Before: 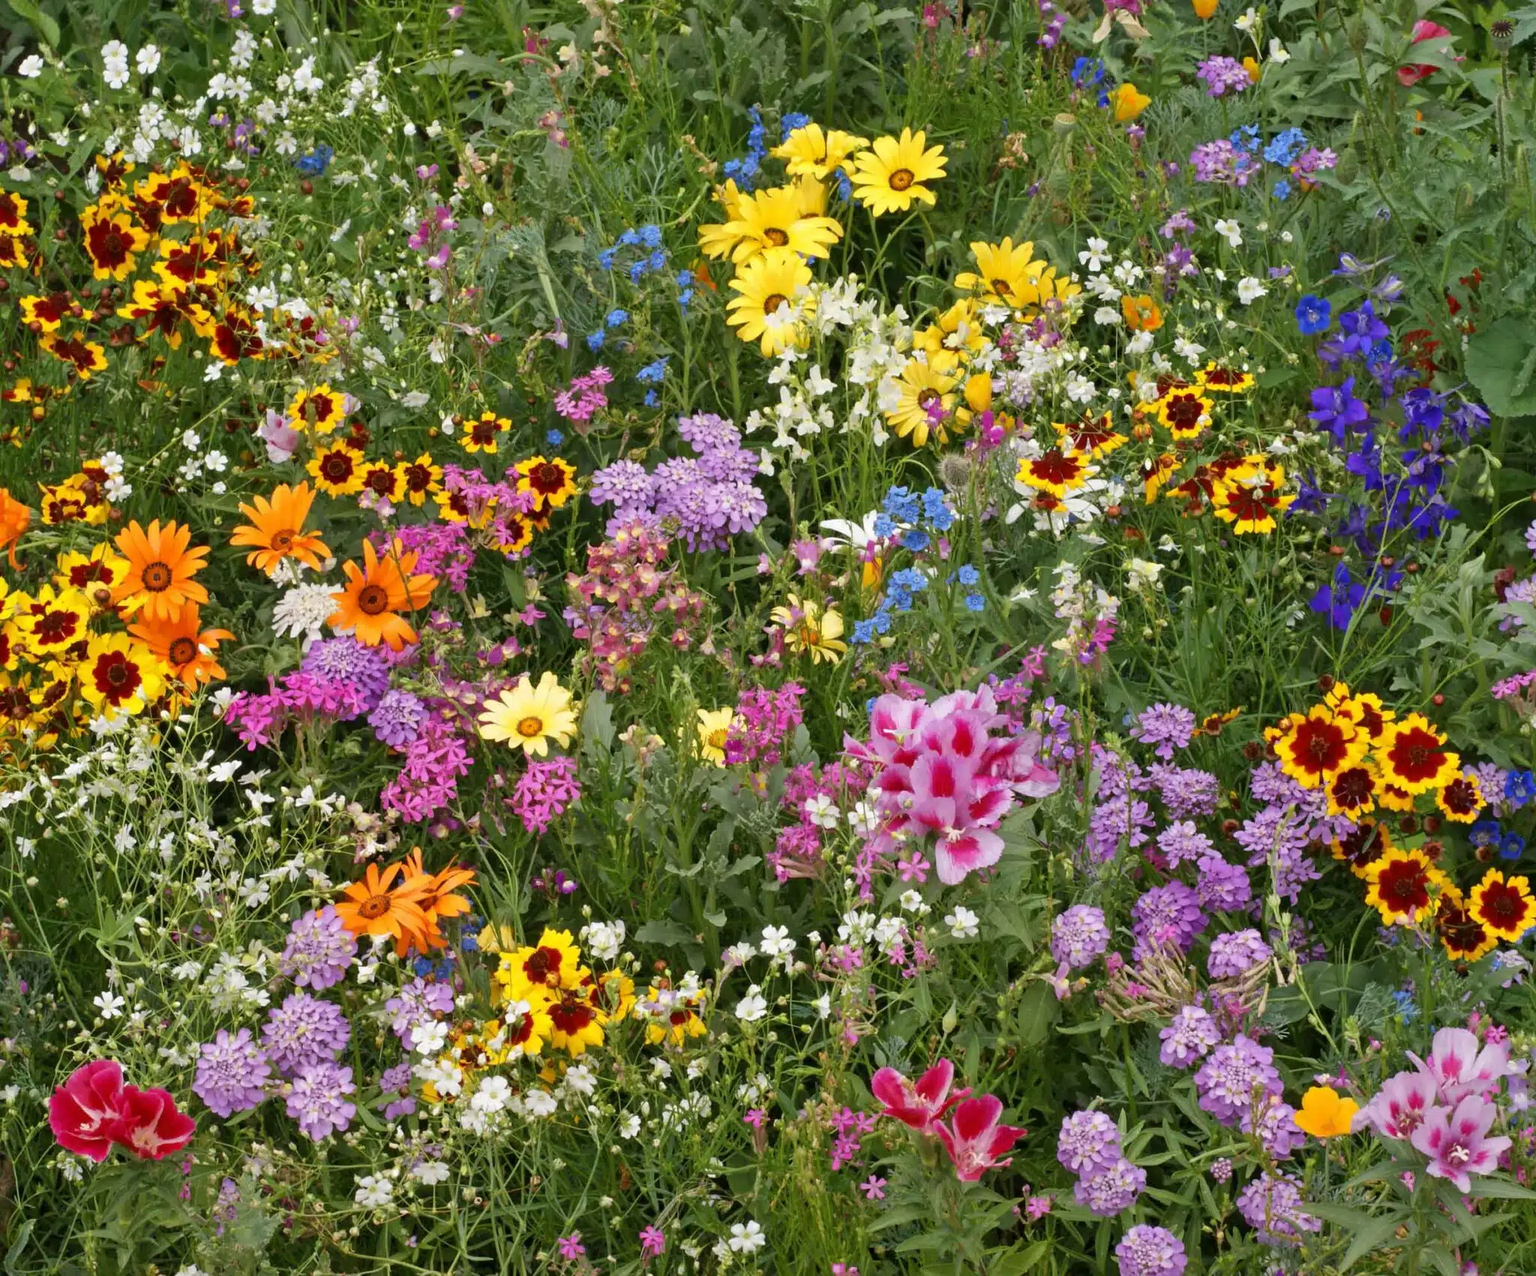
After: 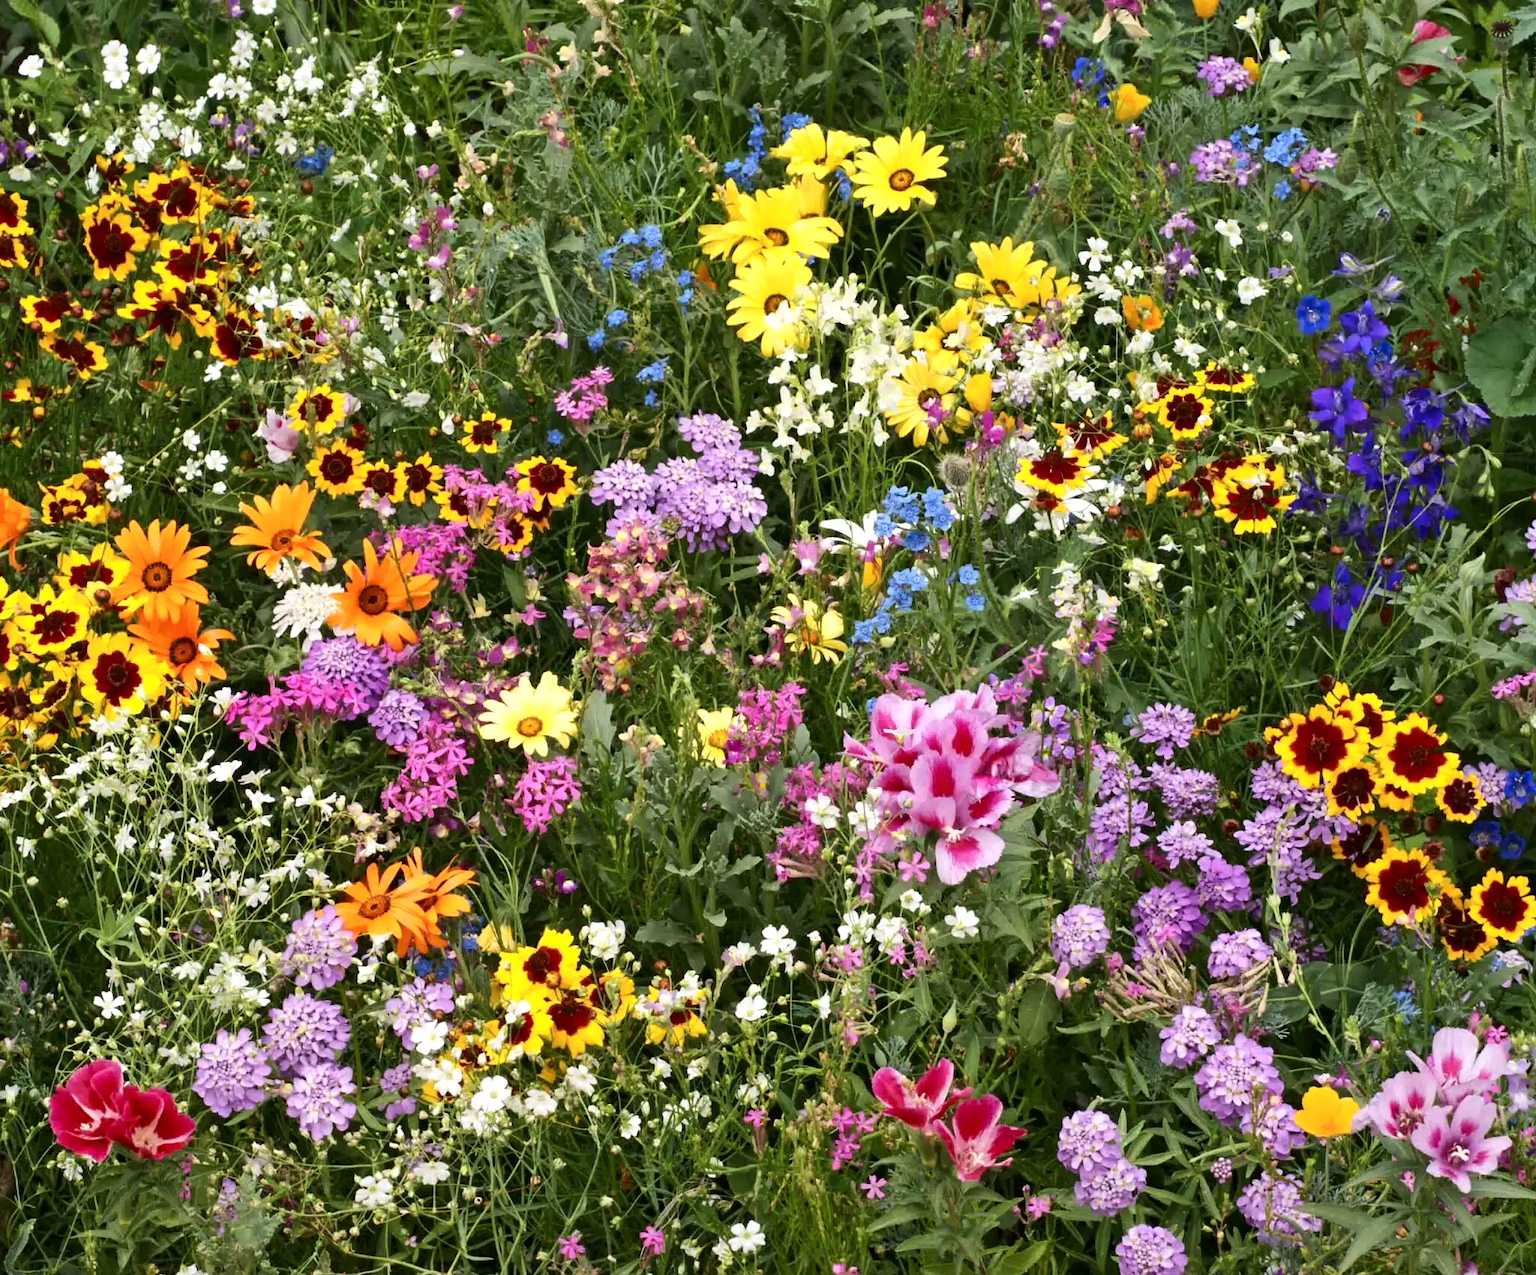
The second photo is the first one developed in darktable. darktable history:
tone equalizer: -8 EV -0.417 EV, -7 EV -0.389 EV, -6 EV -0.333 EV, -5 EV -0.222 EV, -3 EV 0.222 EV, -2 EV 0.333 EV, -1 EV 0.389 EV, +0 EV 0.417 EV, edges refinement/feathering 500, mask exposure compensation -1.57 EV, preserve details no
contrast brightness saturation: contrast 0.14
